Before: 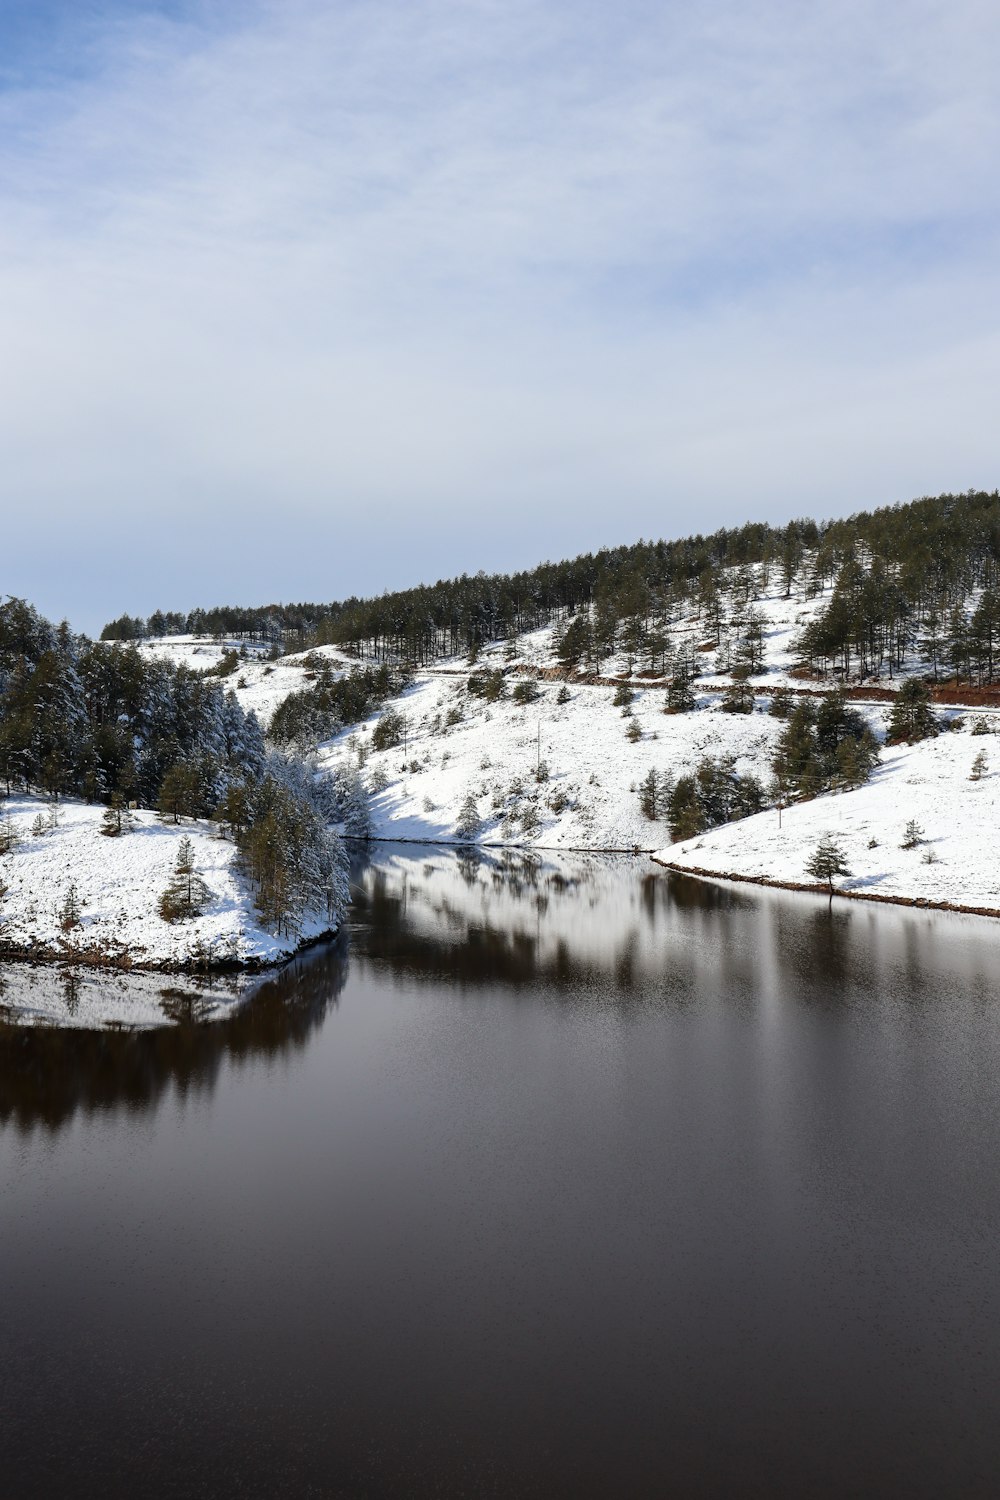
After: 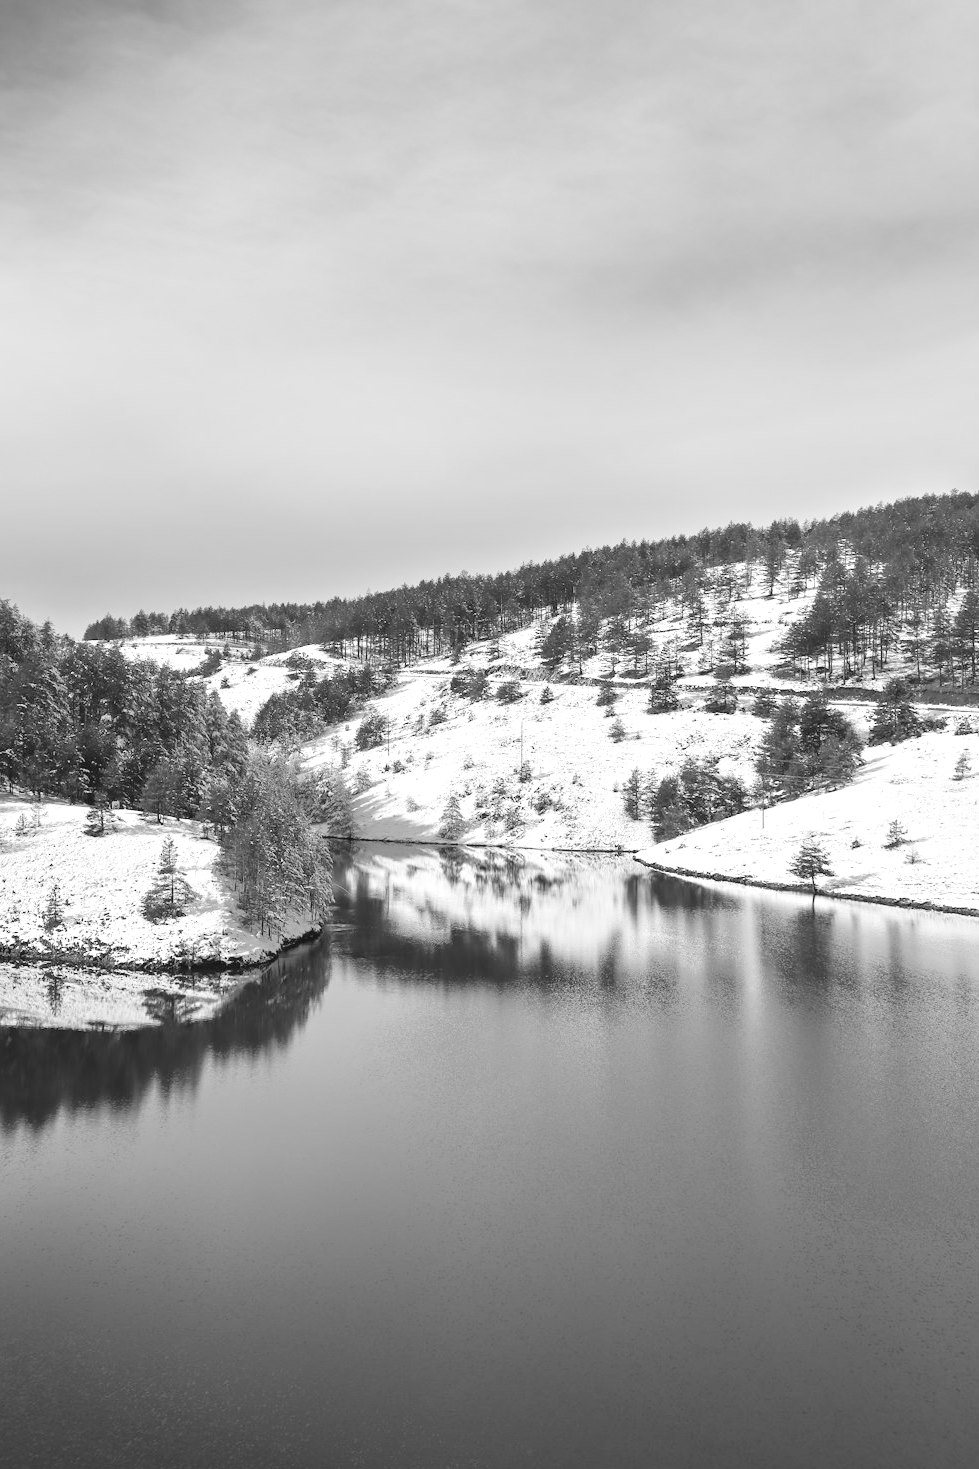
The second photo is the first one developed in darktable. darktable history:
color balance: lift [1.003, 0.993, 1.001, 1.007], gamma [1.018, 1.072, 0.959, 0.928], gain [0.974, 0.873, 1.031, 1.127]
contrast brightness saturation: contrast 0.07
levels: levels [0, 0.43, 0.984]
crop: left 1.743%, right 0.268%, bottom 2.011%
monochrome: a 26.22, b 42.67, size 0.8
exposure: black level correction 0, exposure 1.2 EV, compensate exposure bias true, compensate highlight preservation false
